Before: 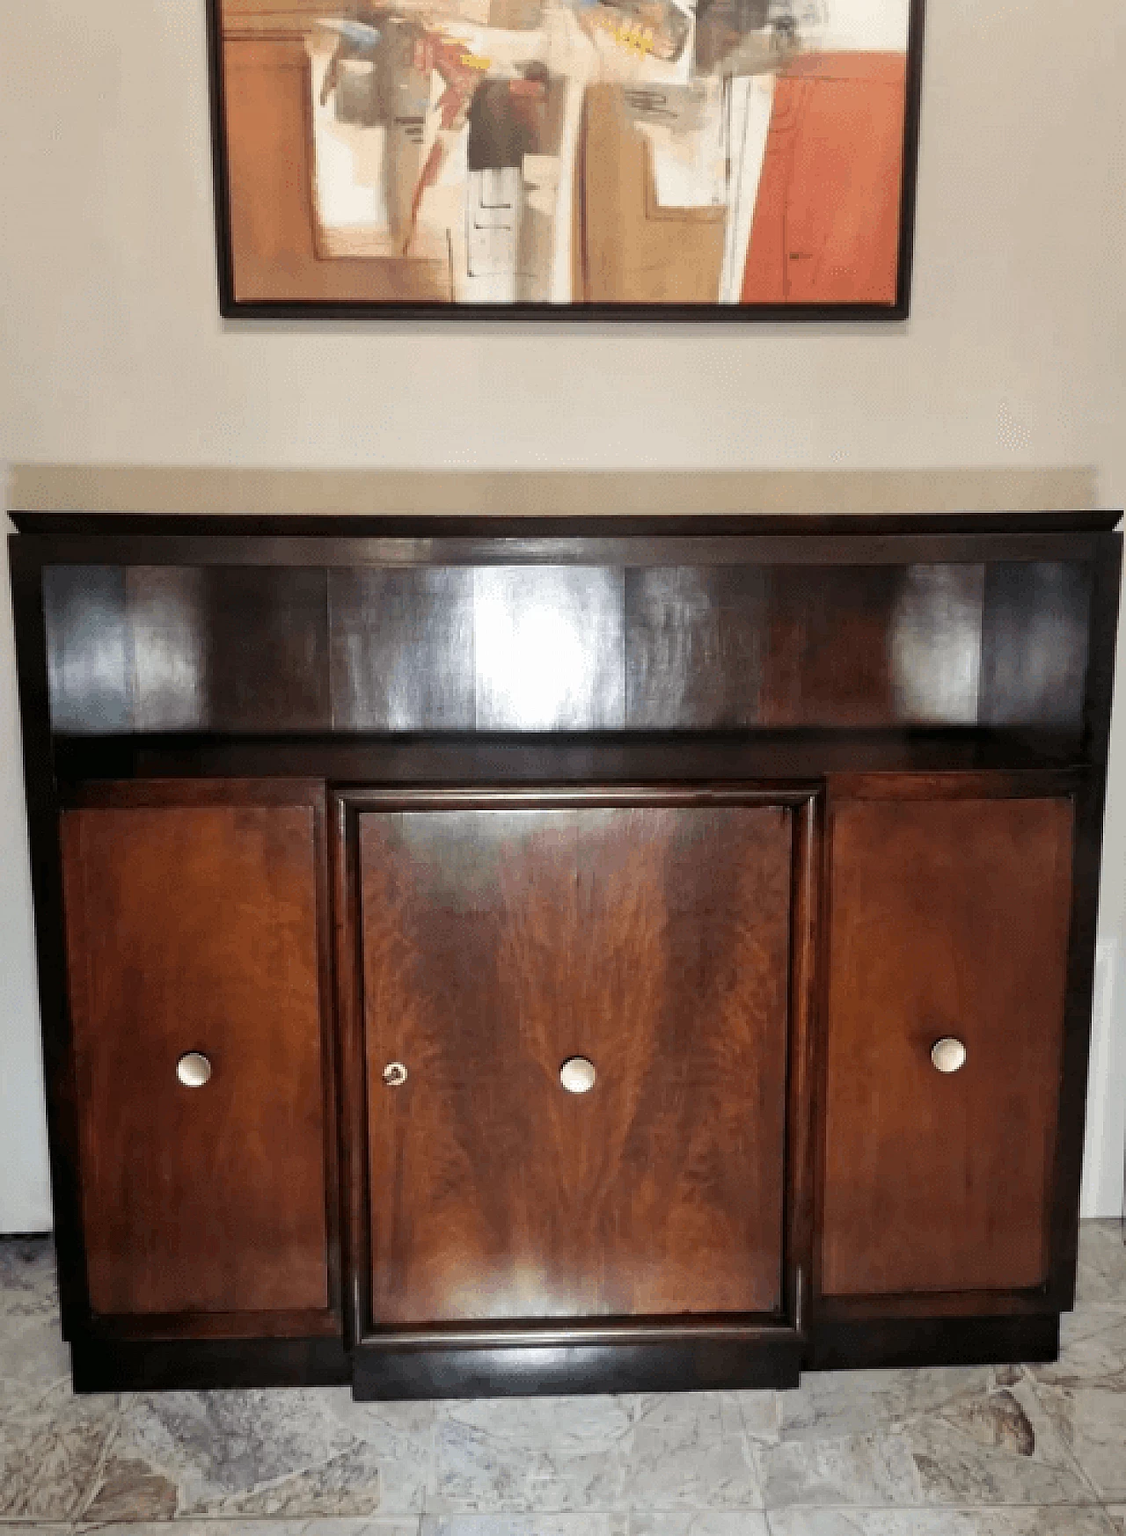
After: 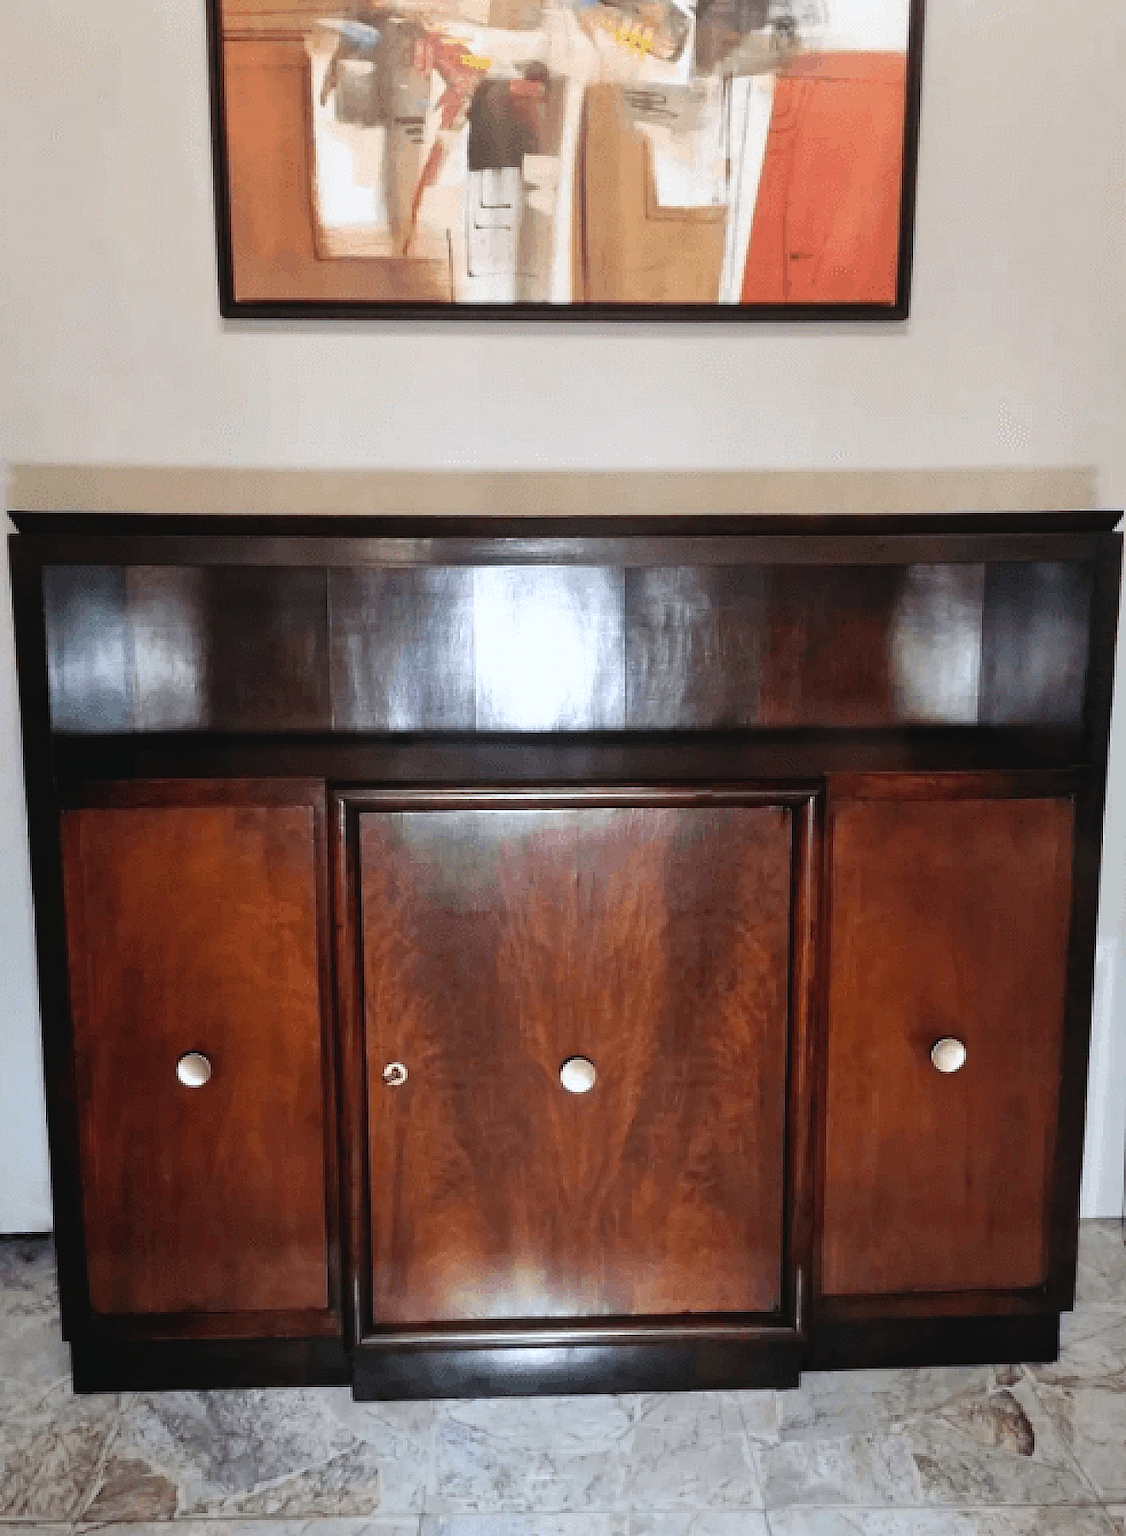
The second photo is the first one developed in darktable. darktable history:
color correction: highlights a* -0.764, highlights b* -8.86
contrast brightness saturation: contrast -0.118
exposure: exposure -0.057 EV, compensate exposure bias true, compensate highlight preservation false
tone curve: curves: ch0 [(0, 0) (0.003, 0.002) (0.011, 0.006) (0.025, 0.014) (0.044, 0.025) (0.069, 0.039) (0.1, 0.056) (0.136, 0.086) (0.177, 0.129) (0.224, 0.183) (0.277, 0.247) (0.335, 0.318) (0.399, 0.395) (0.468, 0.48) (0.543, 0.571) (0.623, 0.668) (0.709, 0.773) (0.801, 0.873) (0.898, 0.978) (1, 1)], preserve colors none
